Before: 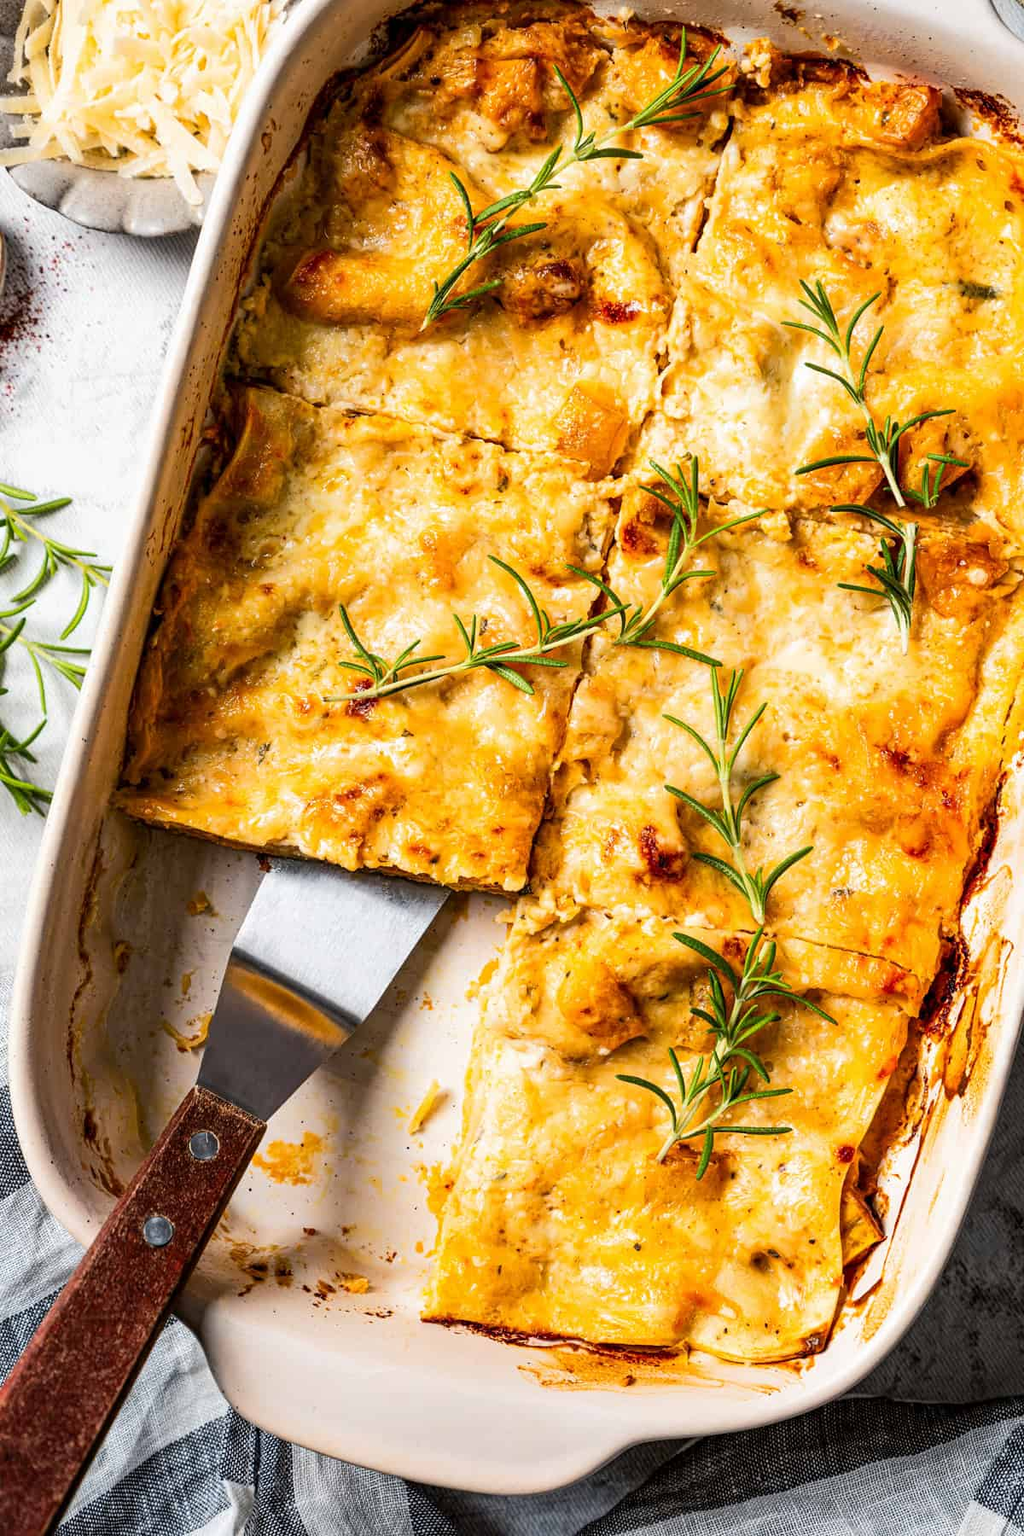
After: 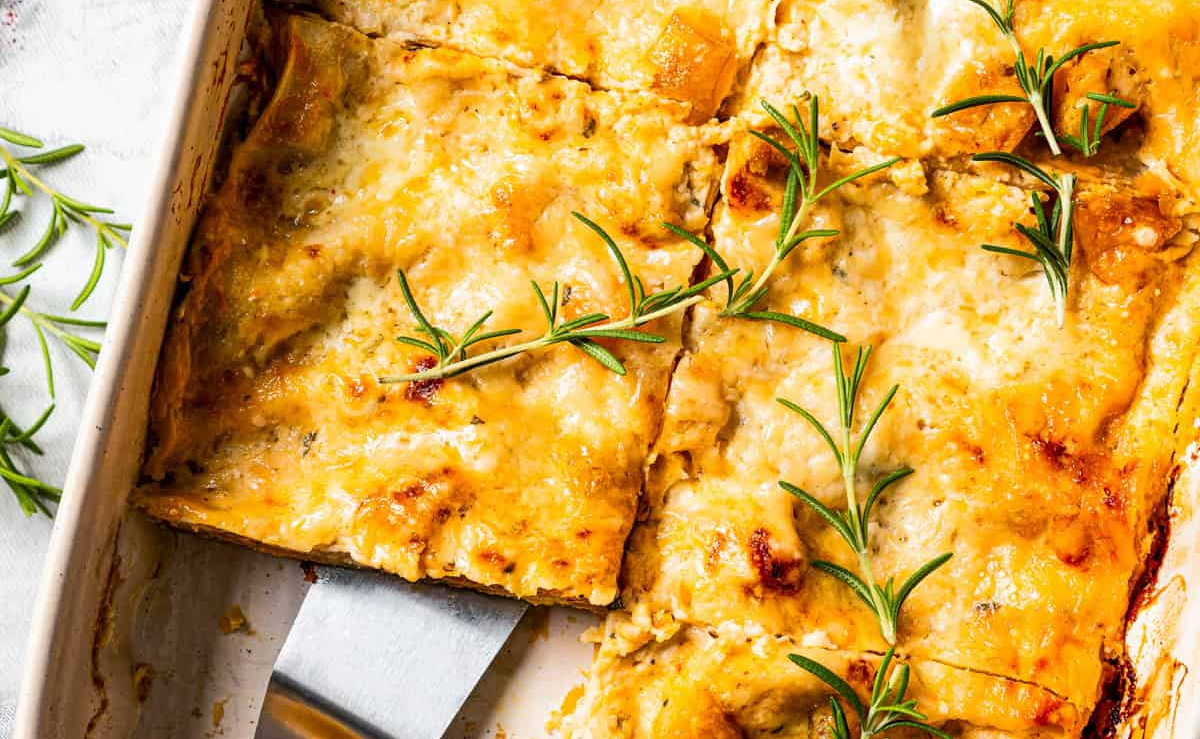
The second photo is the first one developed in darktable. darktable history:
crop and rotate: top 24.404%, bottom 34.498%
